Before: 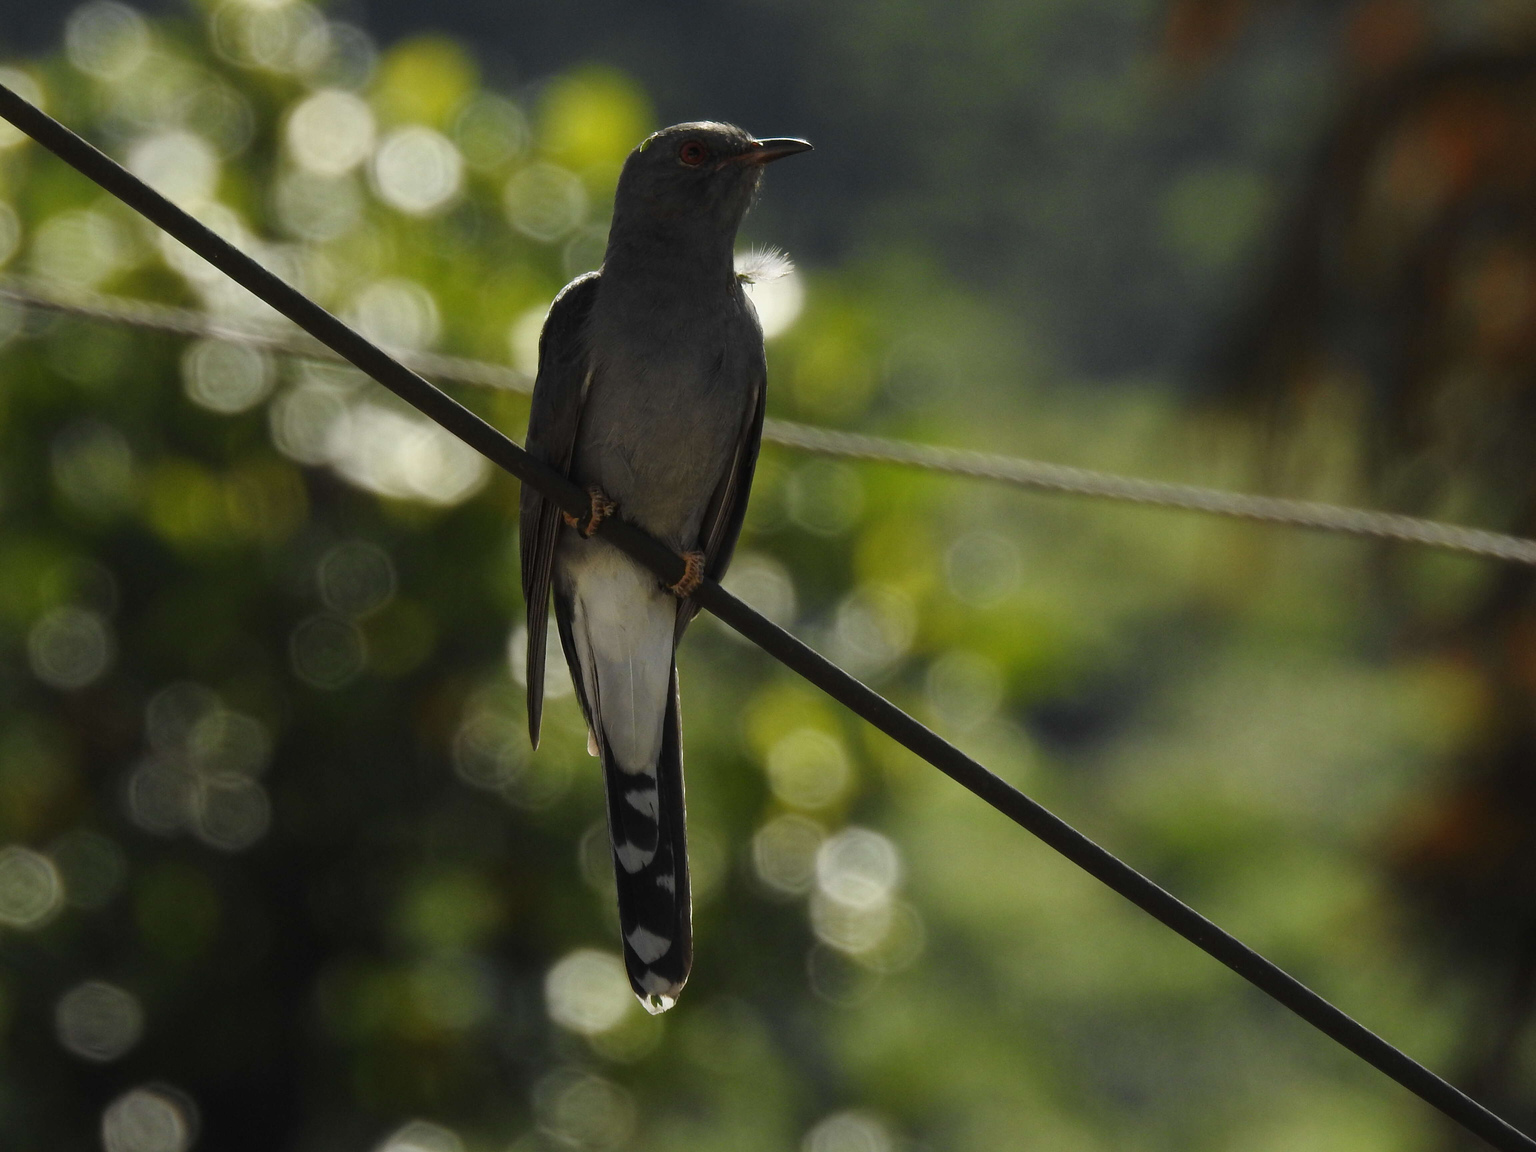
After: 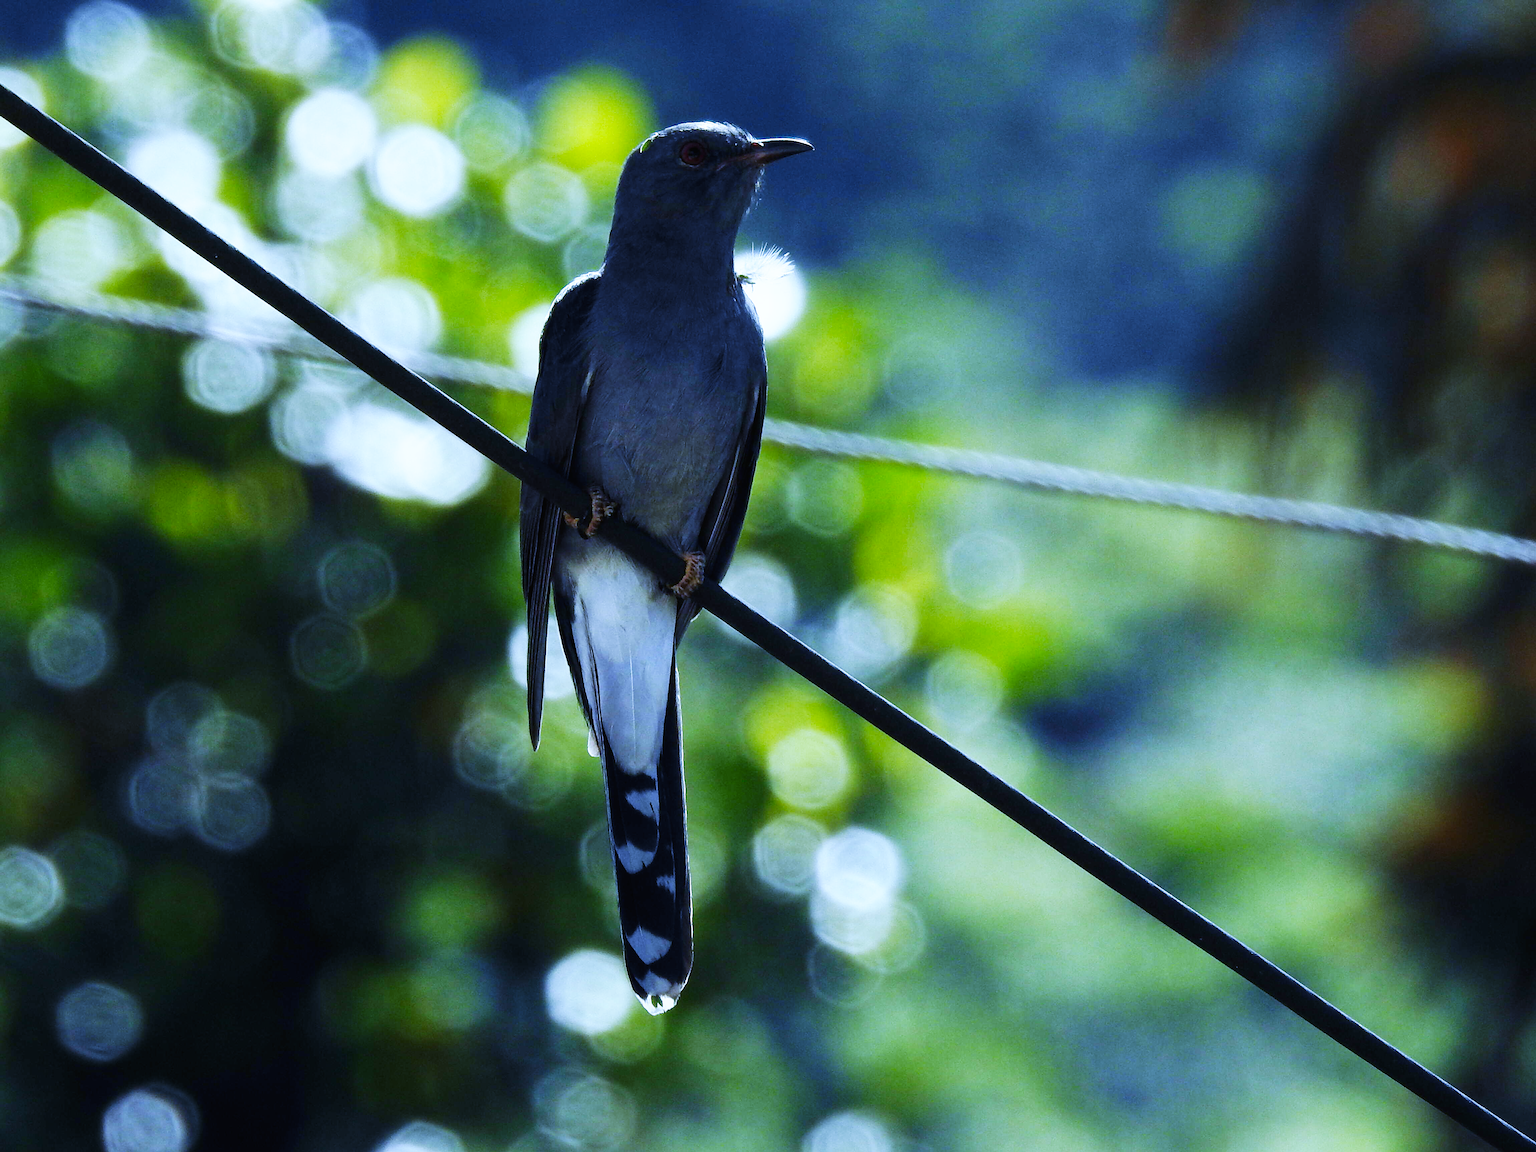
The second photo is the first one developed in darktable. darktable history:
base curve: curves: ch0 [(0, 0) (0.007, 0.004) (0.027, 0.03) (0.046, 0.07) (0.207, 0.54) (0.442, 0.872) (0.673, 0.972) (1, 1)], preserve colors none
white balance: red 0.766, blue 1.537
sharpen: on, module defaults
